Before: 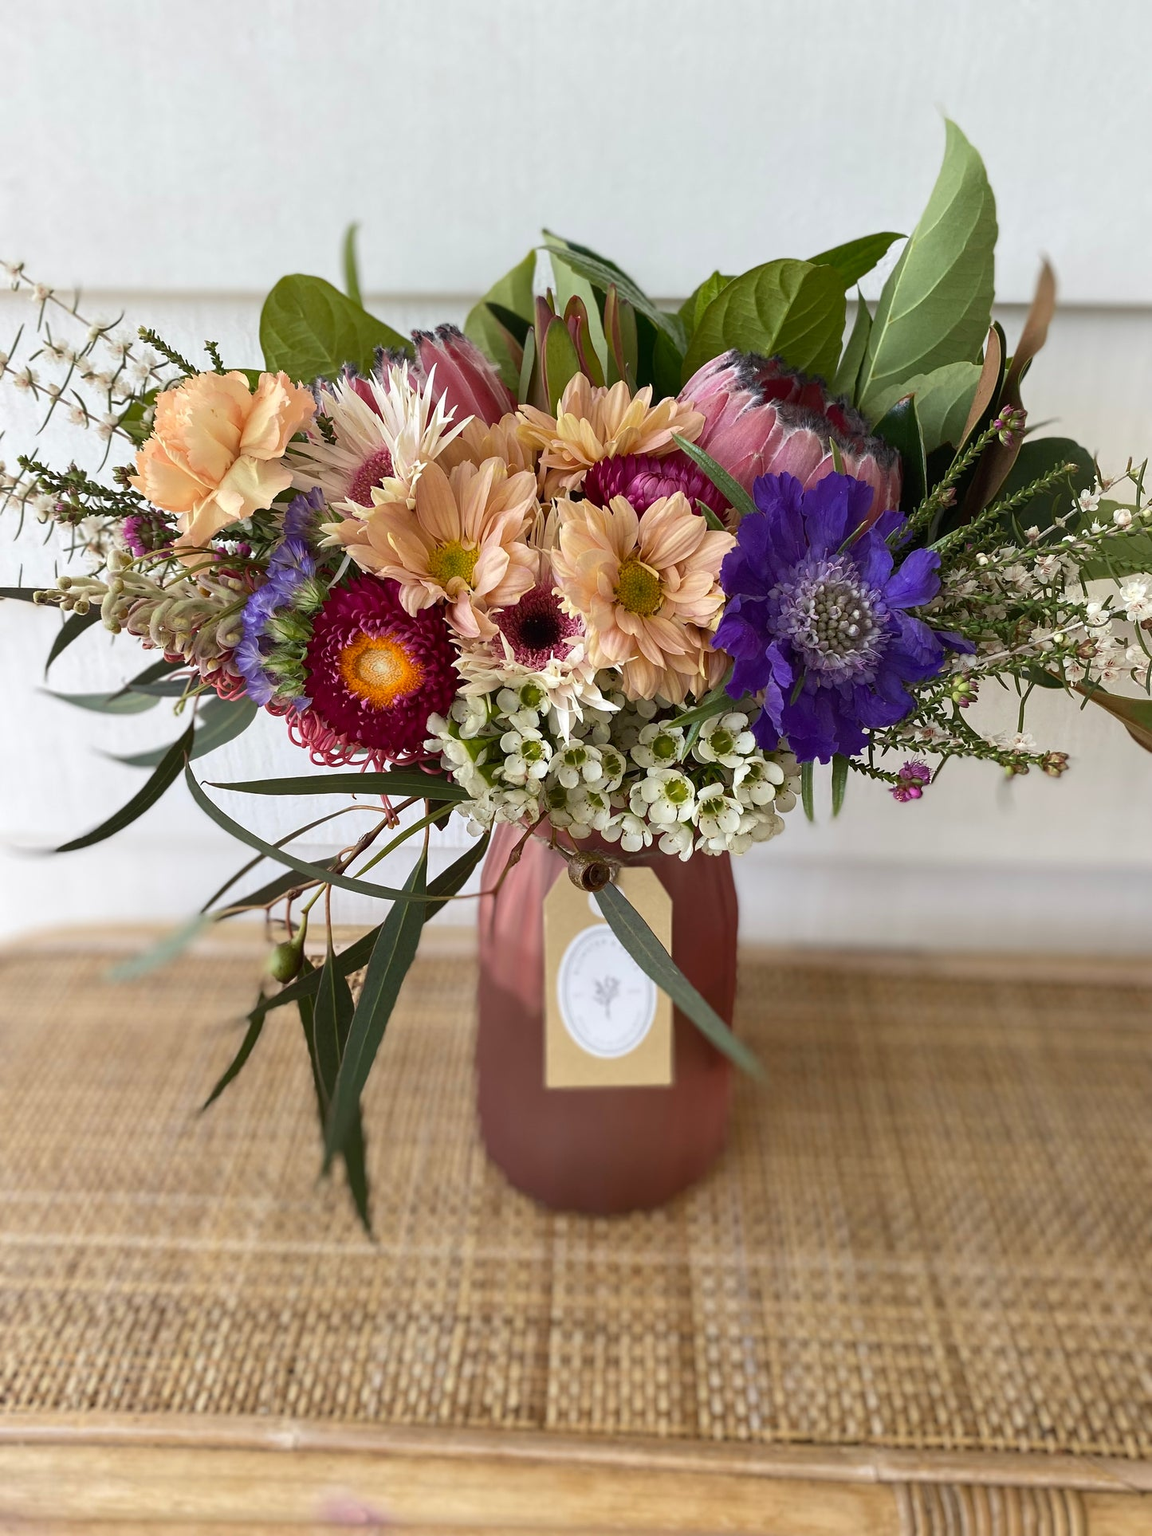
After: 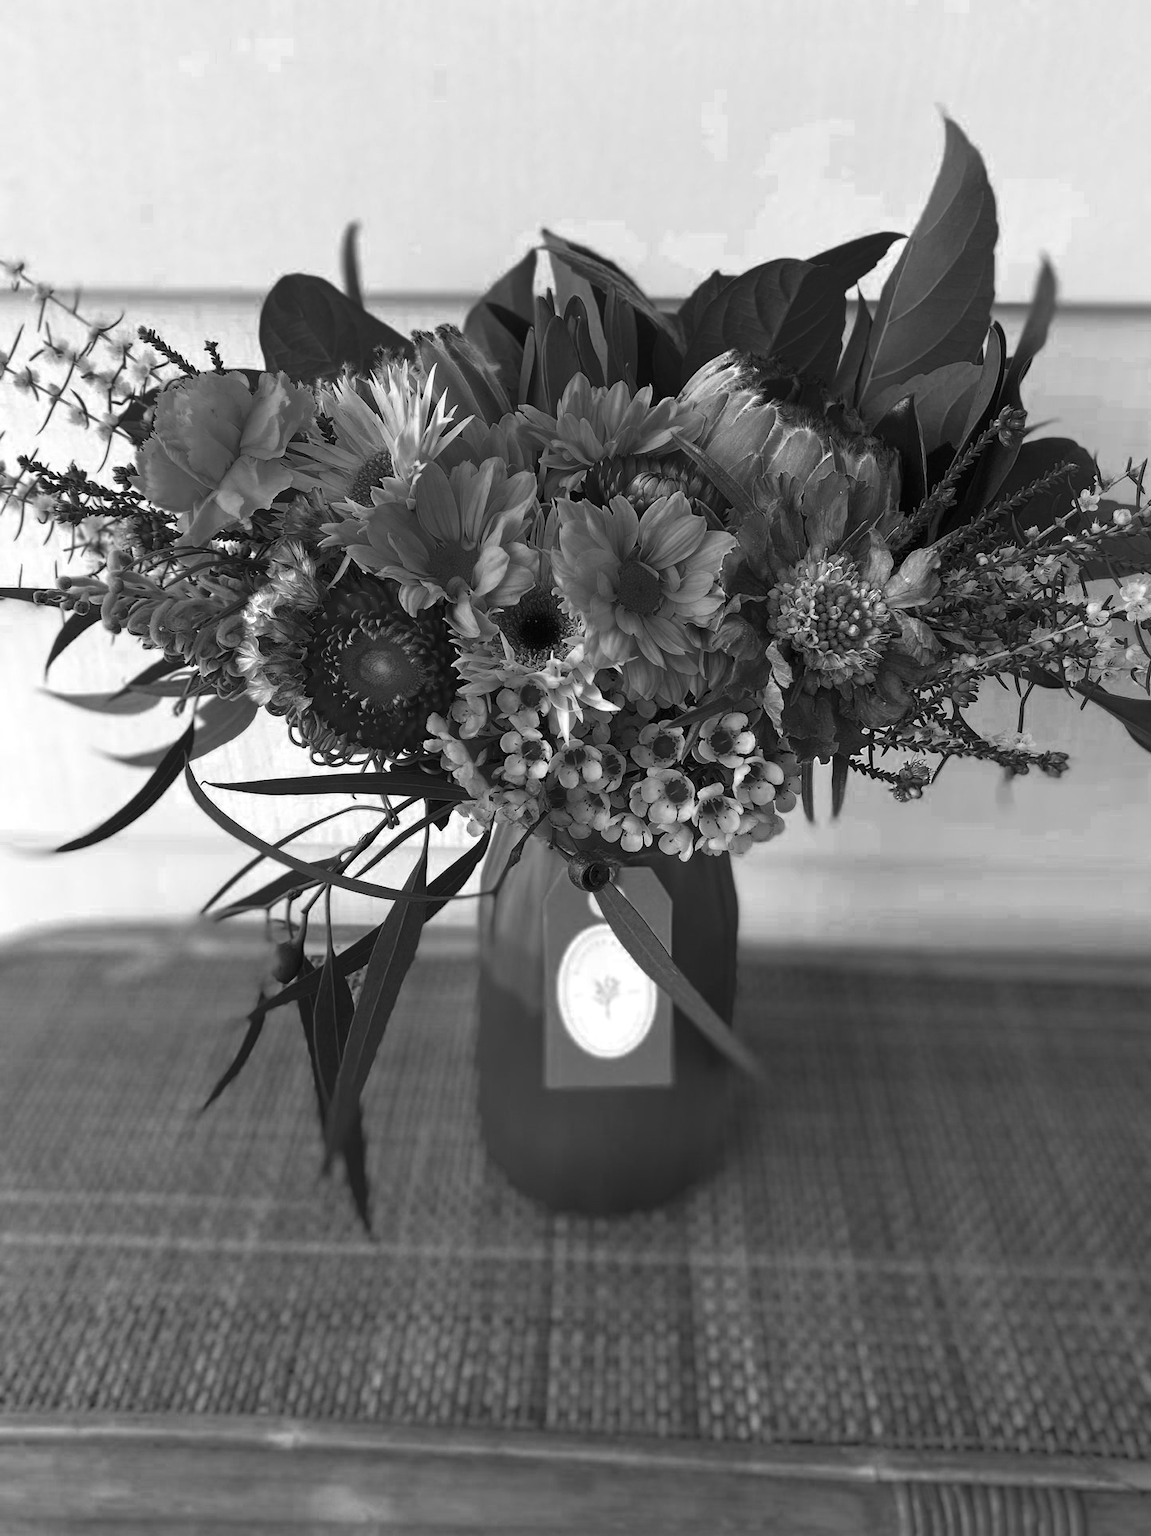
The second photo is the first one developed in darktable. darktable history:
color zones: curves: ch0 [(0.287, 0.048) (0.493, 0.484) (0.737, 0.816)]; ch1 [(0, 0) (0.143, 0) (0.286, 0) (0.429, 0) (0.571, 0) (0.714, 0) (0.857, 0)], mix 24.31%
